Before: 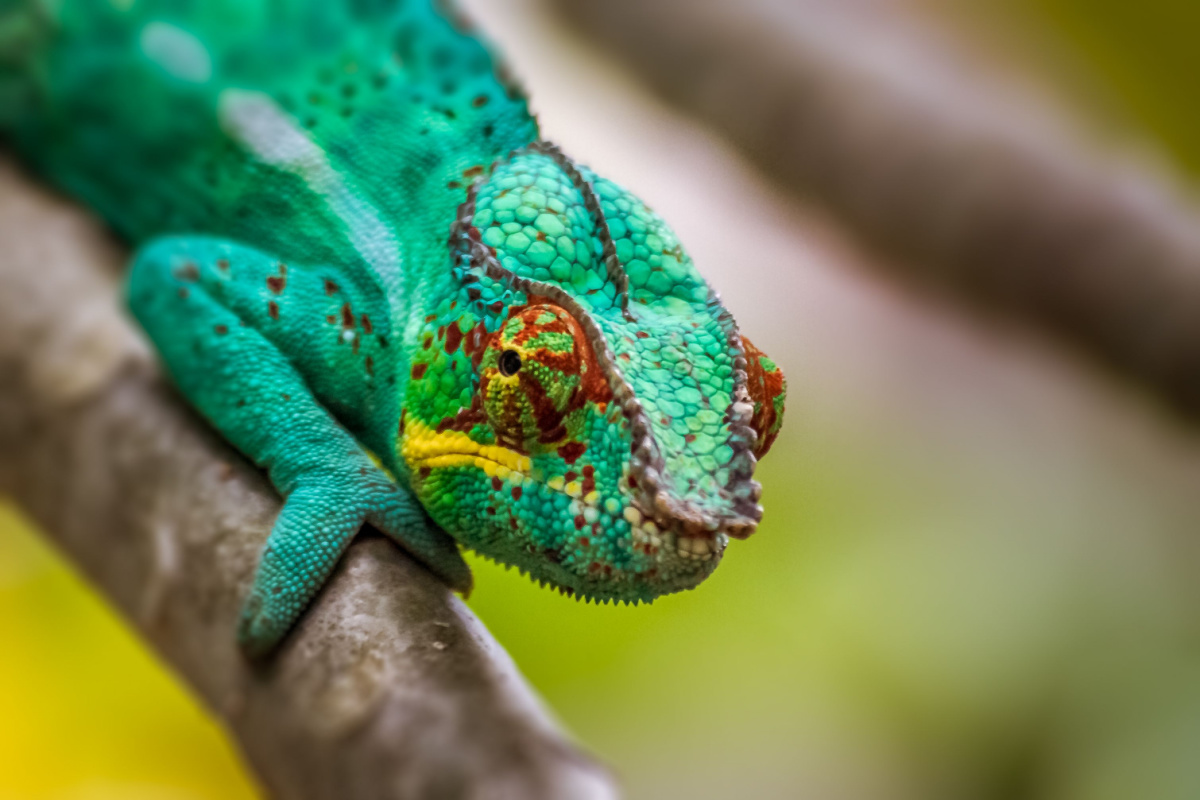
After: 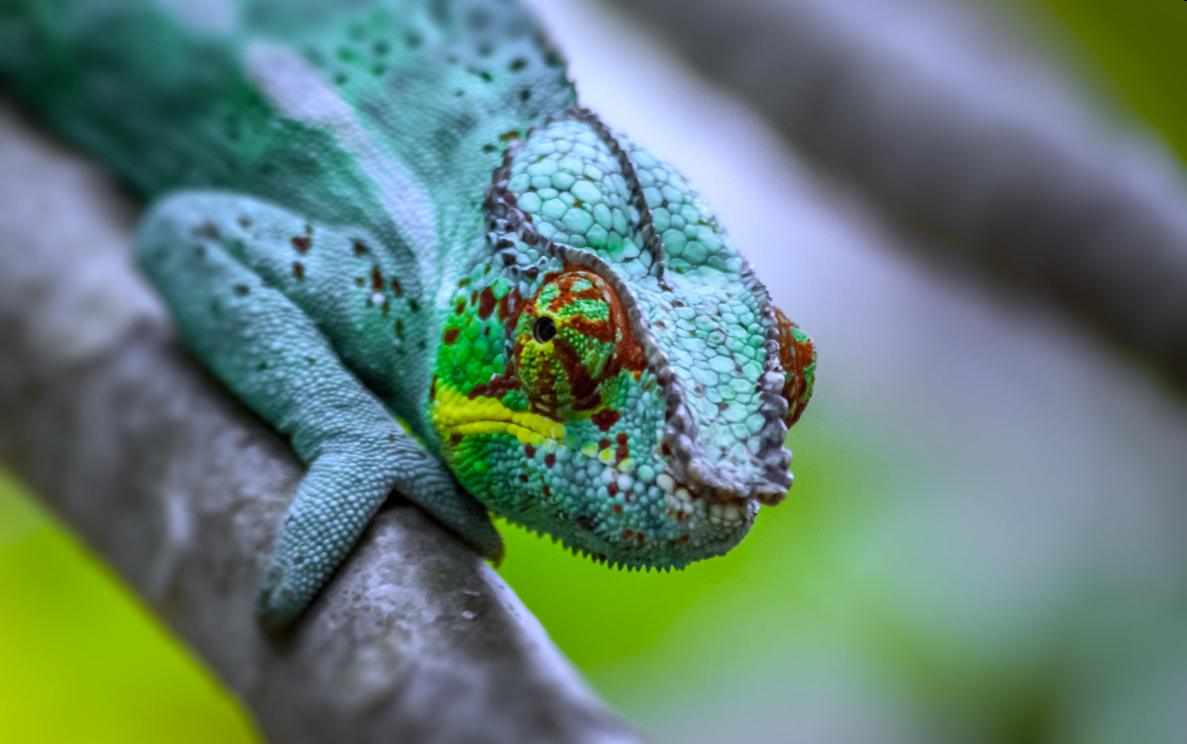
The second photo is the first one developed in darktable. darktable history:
white balance: red 0.766, blue 1.537
rotate and perspective: rotation 0.679°, lens shift (horizontal) 0.136, crop left 0.009, crop right 0.991, crop top 0.078, crop bottom 0.95
color zones: curves: ch1 [(0.25, 0.61) (0.75, 0.248)]
